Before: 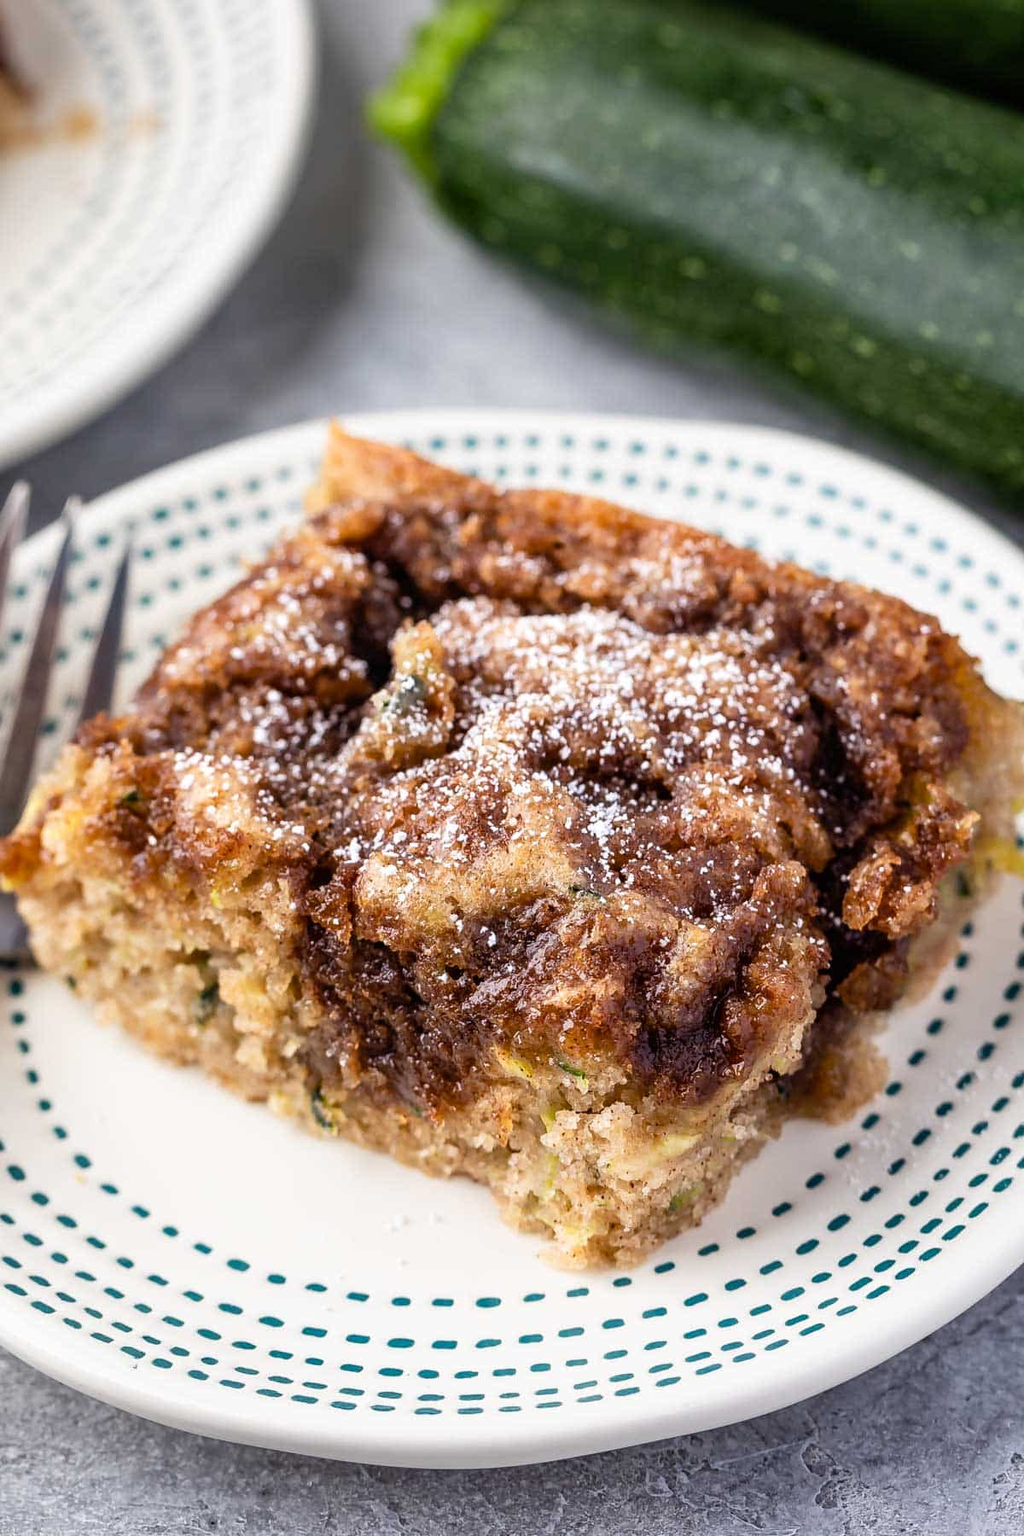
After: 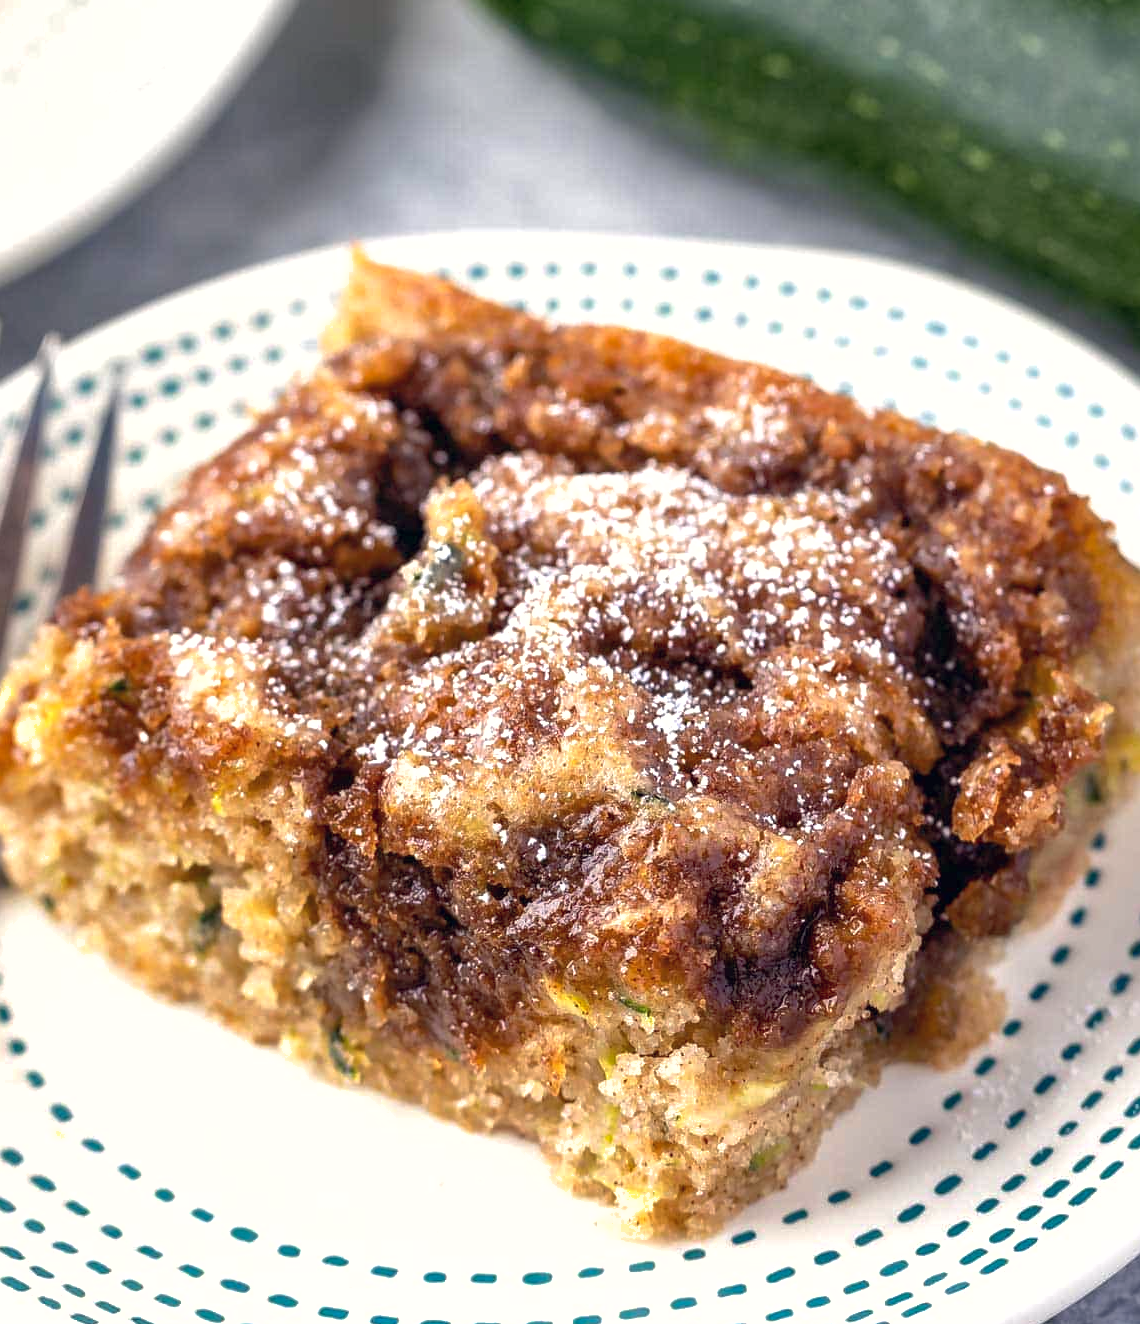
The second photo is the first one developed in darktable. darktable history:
color correction: highlights a* 0.489, highlights b* 2.7, shadows a* -1.27, shadows b* -4.46
crop and rotate: left 2.961%, top 13.788%, right 2.011%, bottom 12.606%
tone equalizer: -8 EV -0.388 EV, -7 EV -0.42 EV, -6 EV -0.3 EV, -5 EV -0.223 EV, -3 EV 0.198 EV, -2 EV 0.321 EV, -1 EV 0.375 EV, +0 EV 0.414 EV, smoothing diameter 24.89%, edges refinement/feathering 12.29, preserve details guided filter
shadows and highlights: on, module defaults
